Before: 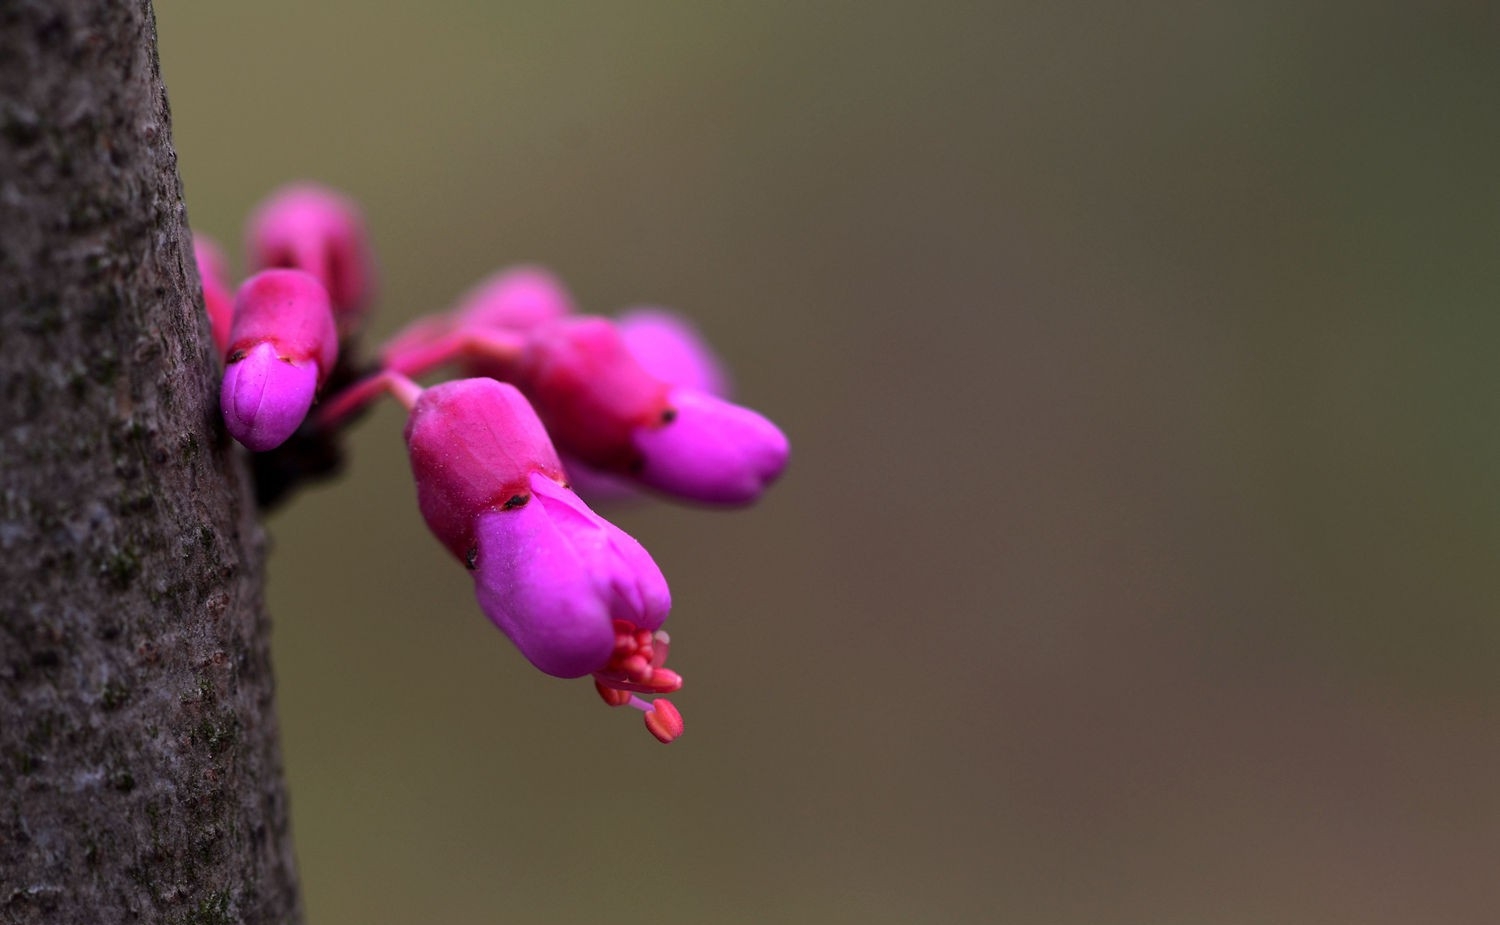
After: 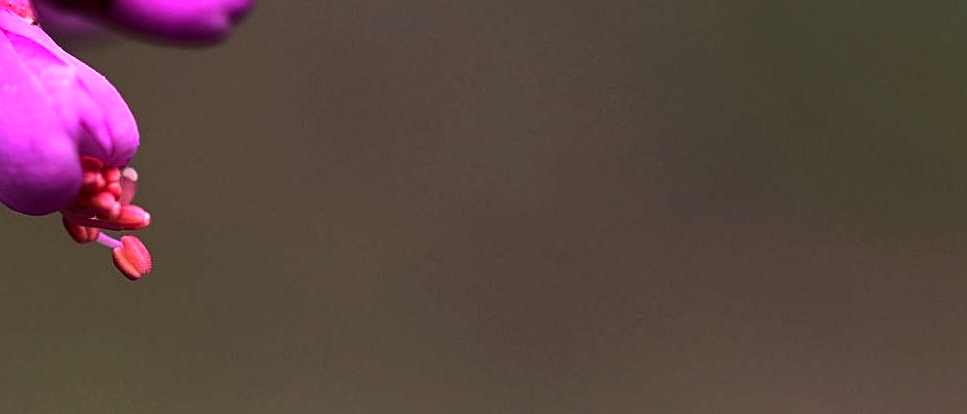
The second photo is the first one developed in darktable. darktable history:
crop and rotate: left 35.509%, top 50.238%, bottom 4.934%
tone equalizer: -8 EV -1.08 EV, -7 EV -1.01 EV, -6 EV -0.867 EV, -5 EV -0.578 EV, -3 EV 0.578 EV, -2 EV 0.867 EV, -1 EV 1.01 EV, +0 EV 1.08 EV, edges refinement/feathering 500, mask exposure compensation -1.57 EV, preserve details no
sharpen: on, module defaults
